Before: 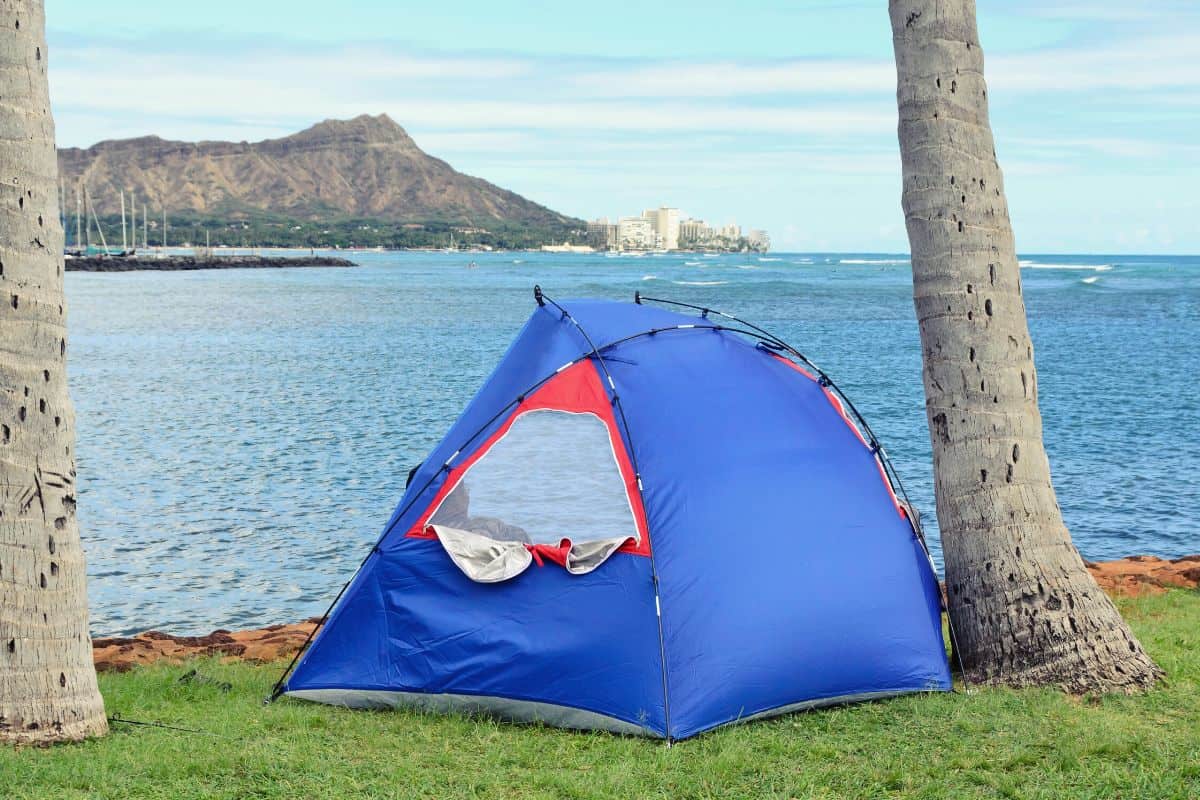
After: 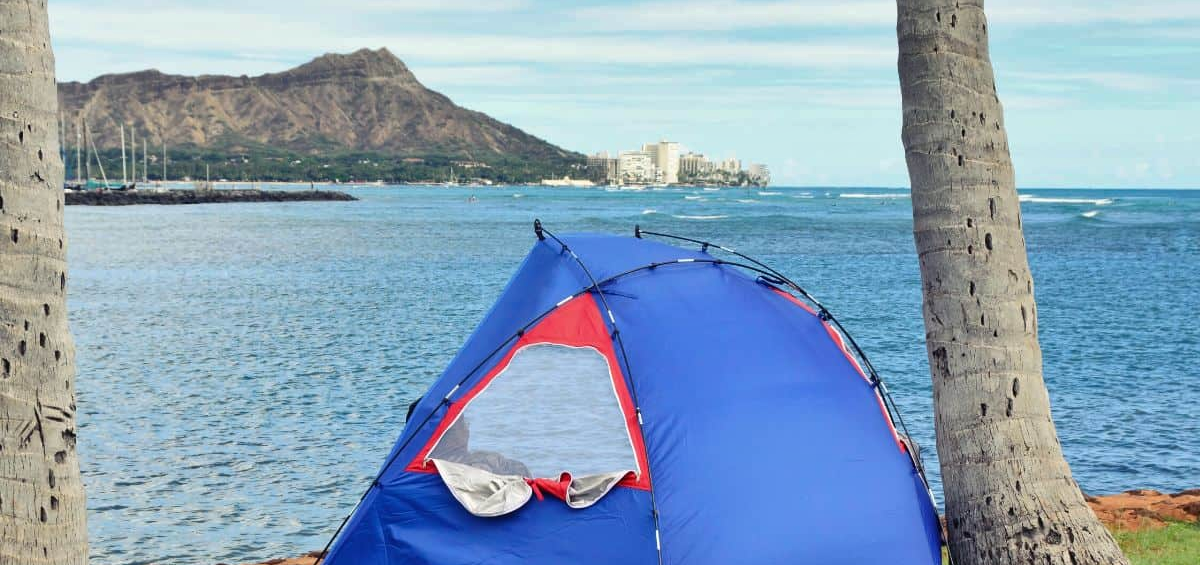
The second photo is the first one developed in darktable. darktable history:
shadows and highlights: shadows 25, highlights -48, soften with gaussian
crop and rotate: top 8.293%, bottom 20.996%
